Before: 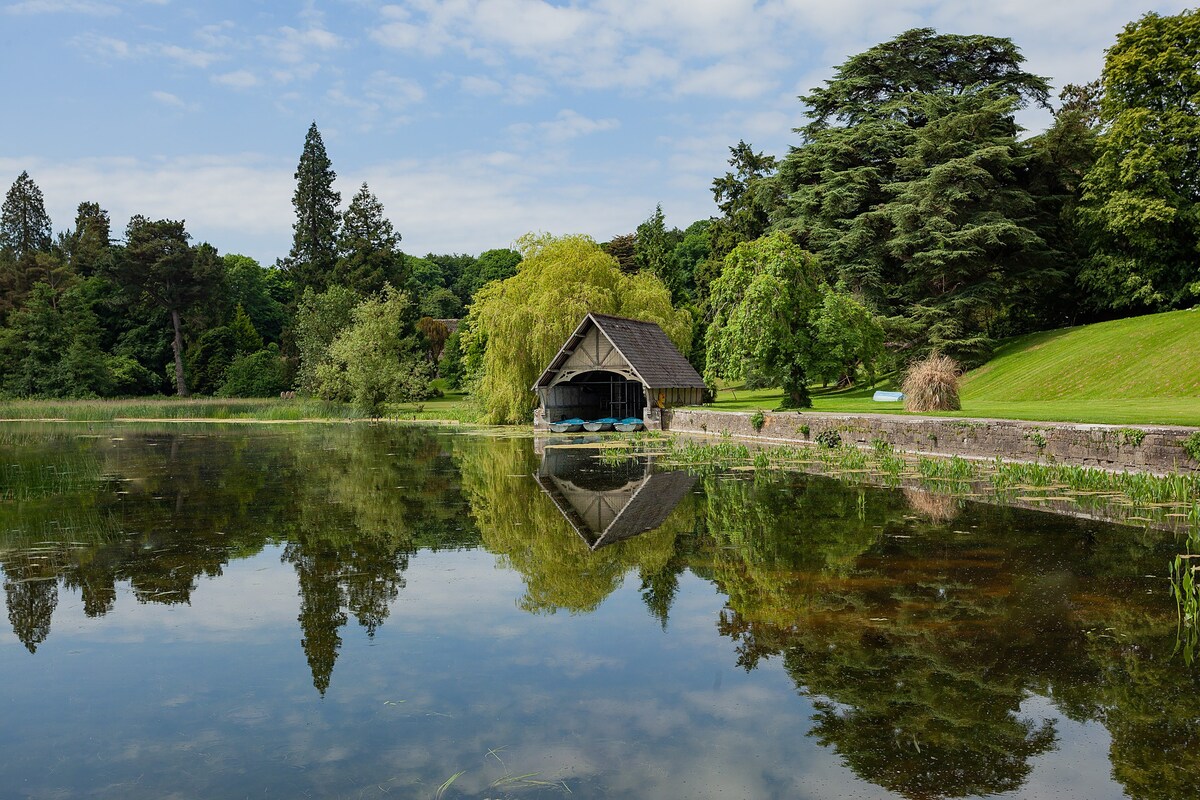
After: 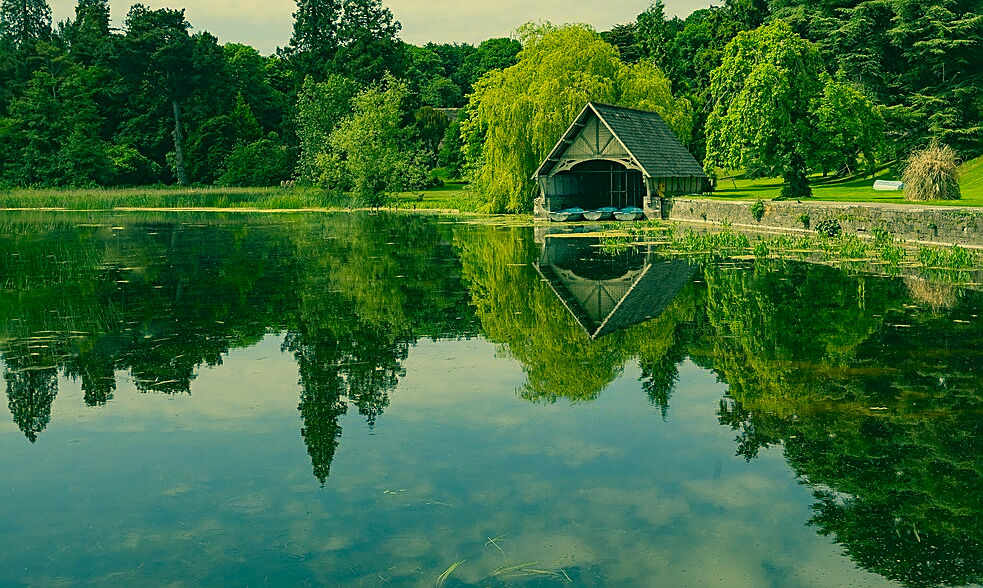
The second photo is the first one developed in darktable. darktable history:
sharpen: on, module defaults
color correction: highlights a* 2.22, highlights b* 34.64, shadows a* -37.35, shadows b* -5.73
crop: top 26.435%, right 18.006%
